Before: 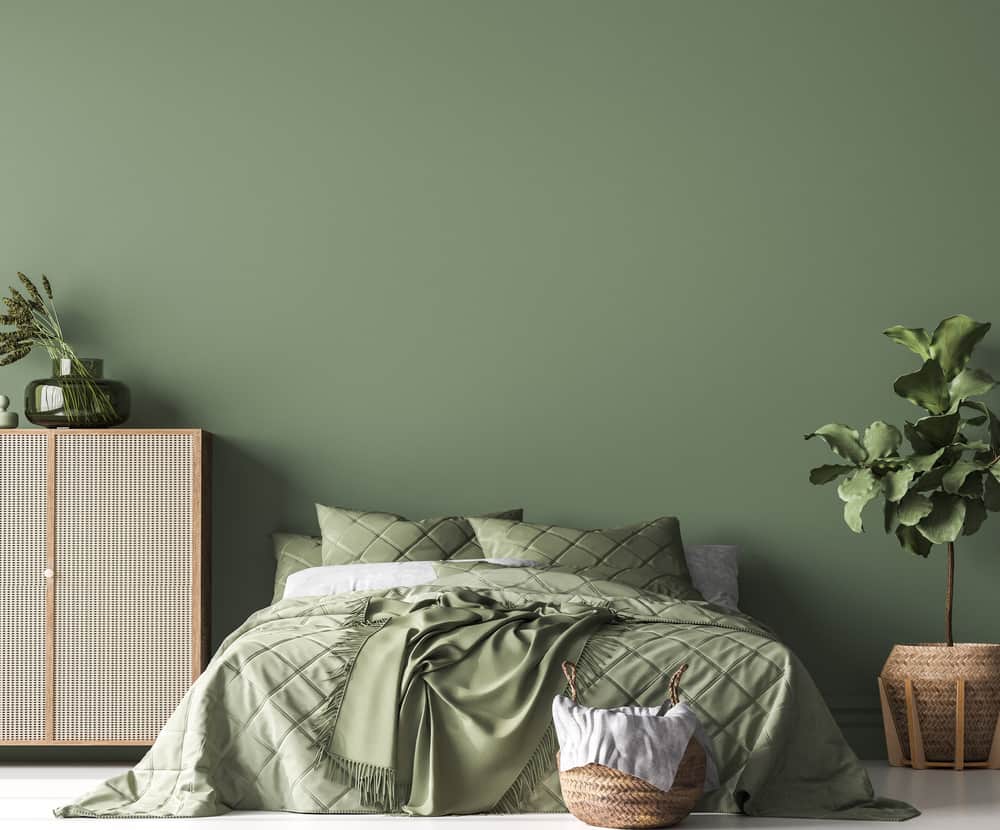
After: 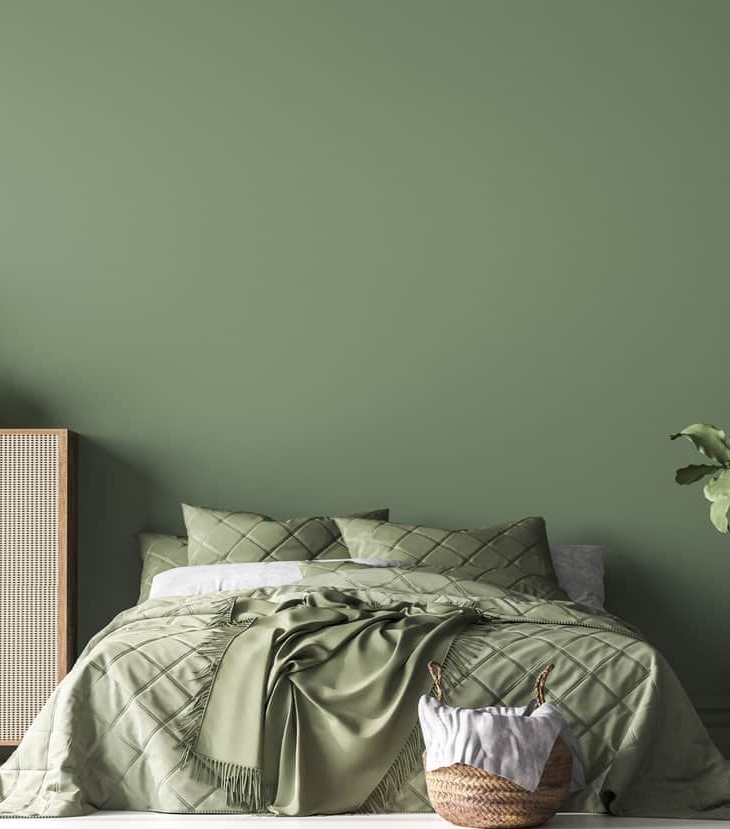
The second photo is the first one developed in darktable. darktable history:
crop: left 13.468%, top 0%, right 13.497%
